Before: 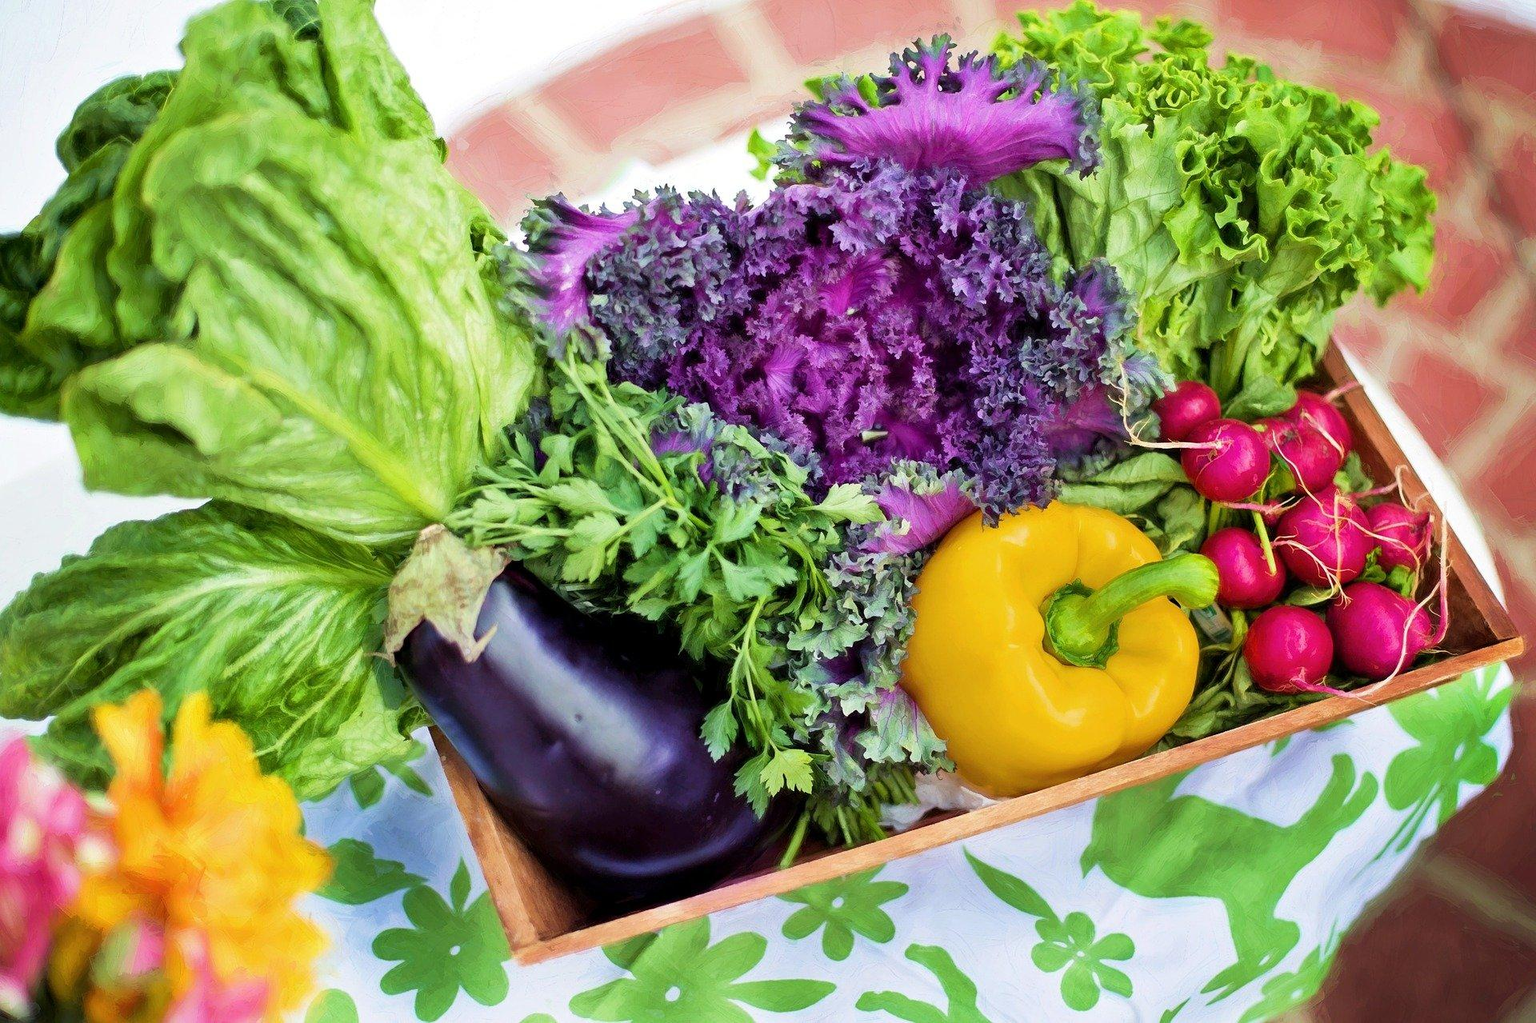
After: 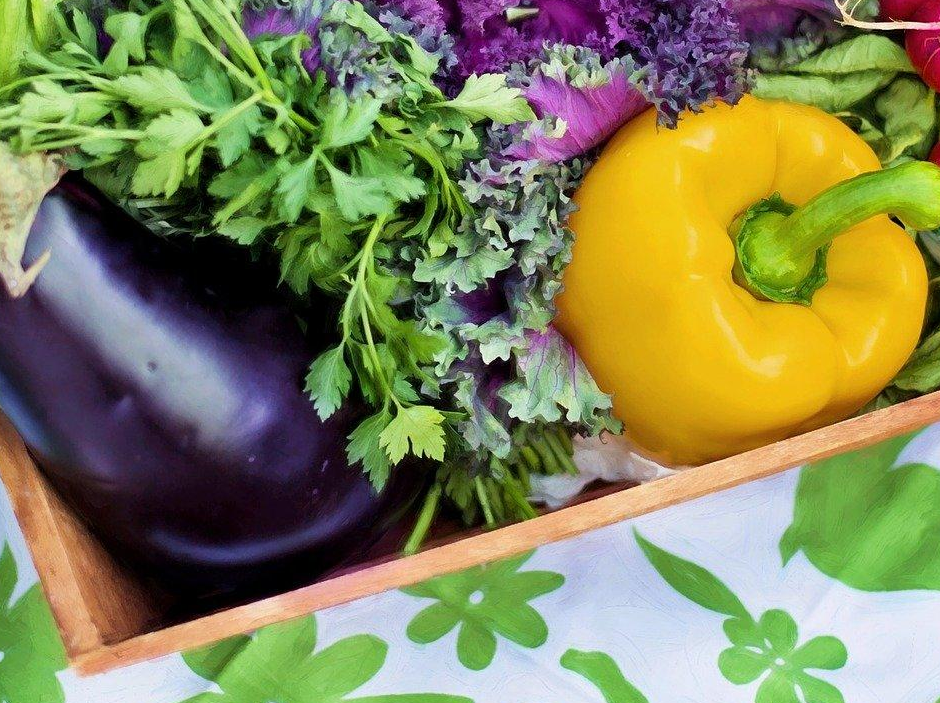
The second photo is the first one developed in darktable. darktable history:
crop: left 29.788%, top 41.535%, right 21.24%, bottom 3.484%
